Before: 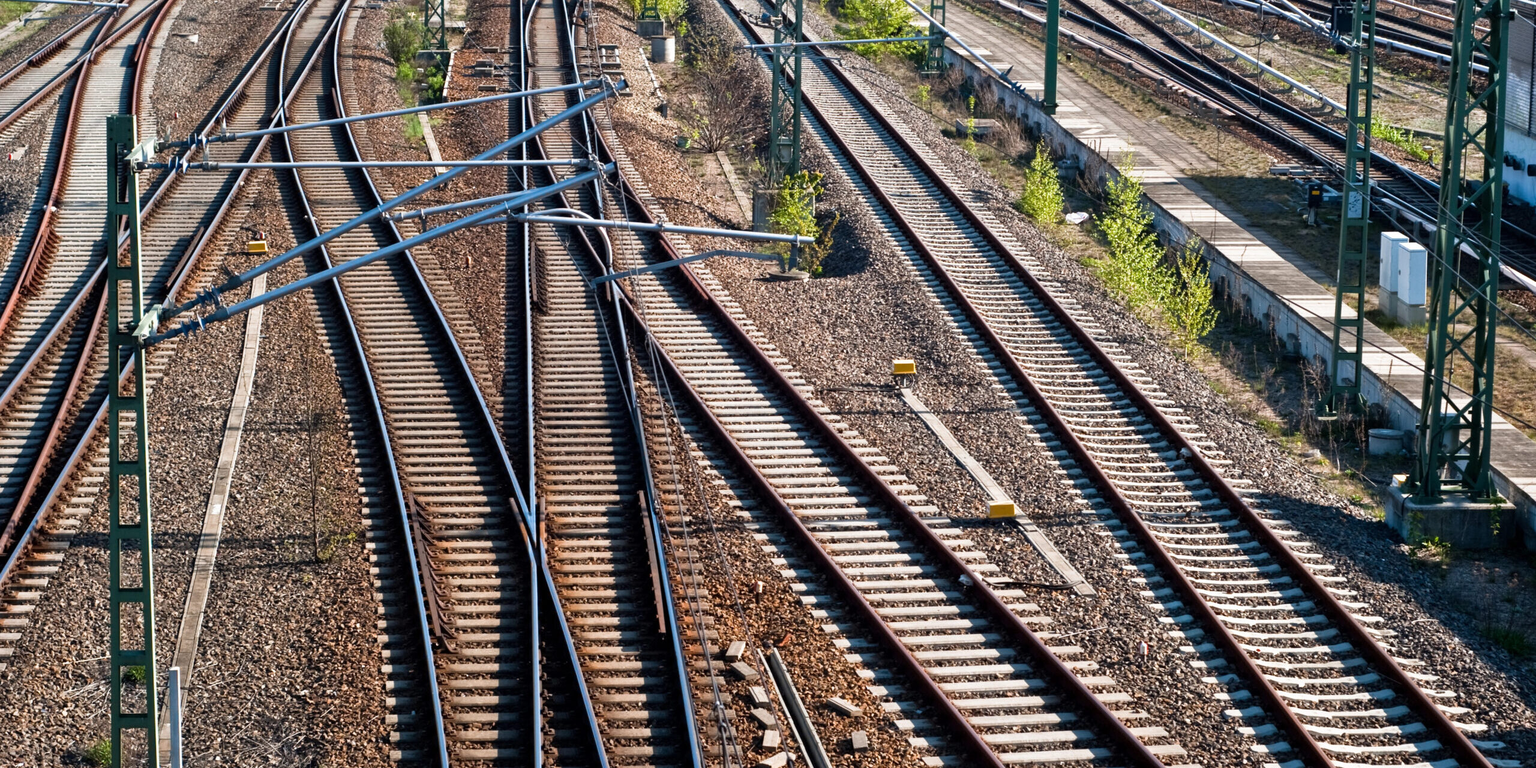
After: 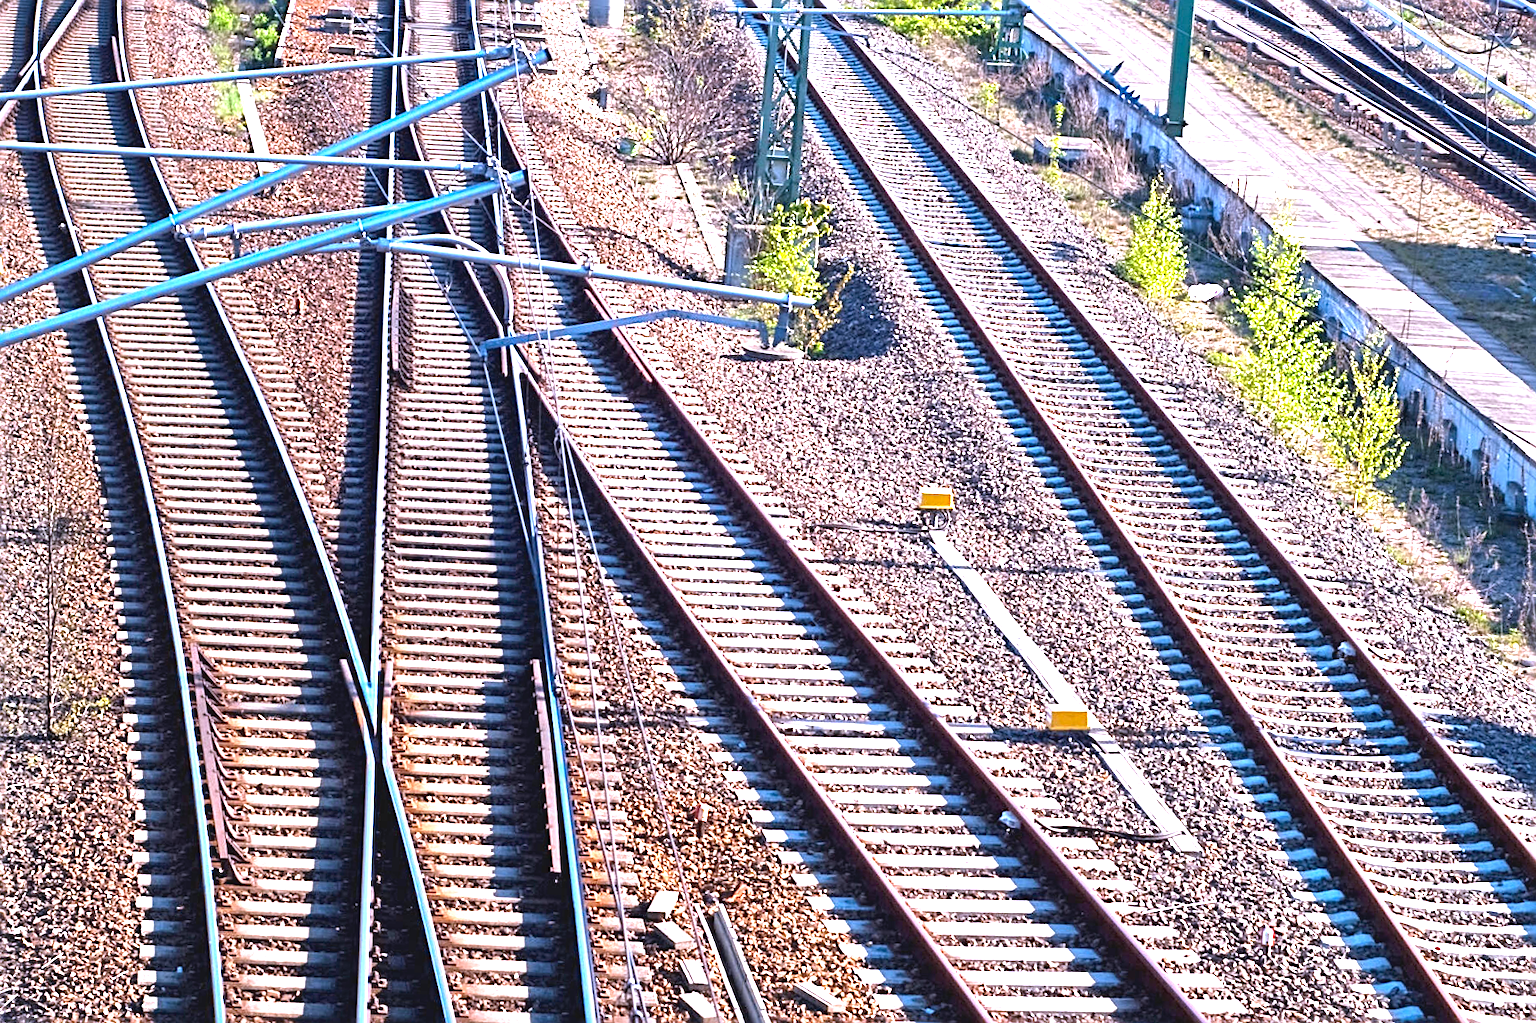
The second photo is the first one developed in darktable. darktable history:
exposure: black level correction 0, exposure 1.675 EV, compensate exposure bias true, compensate highlight preservation false
white balance: emerald 1
sharpen: radius 2.543, amount 0.636
crop and rotate: angle -3.27°, left 14.277%, top 0.028%, right 10.766%, bottom 0.028%
color calibration: output R [1.063, -0.012, -0.003, 0], output B [-0.079, 0.047, 1, 0], illuminant custom, x 0.389, y 0.387, temperature 3838.64 K
contrast brightness saturation: contrast -0.1, brightness 0.05, saturation 0.08
